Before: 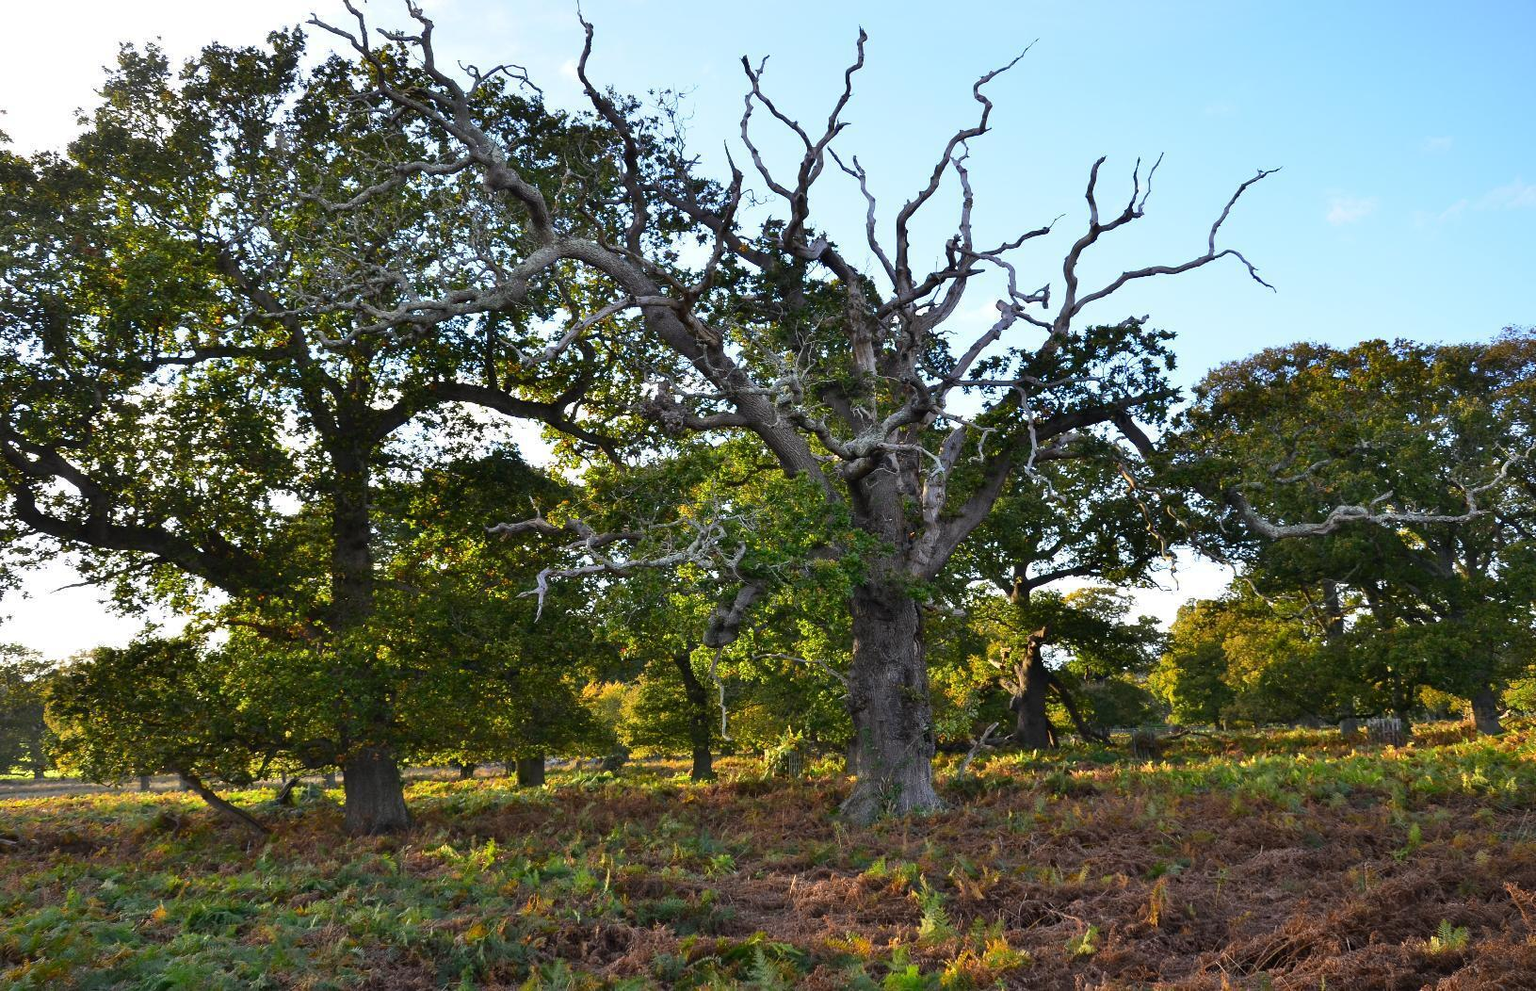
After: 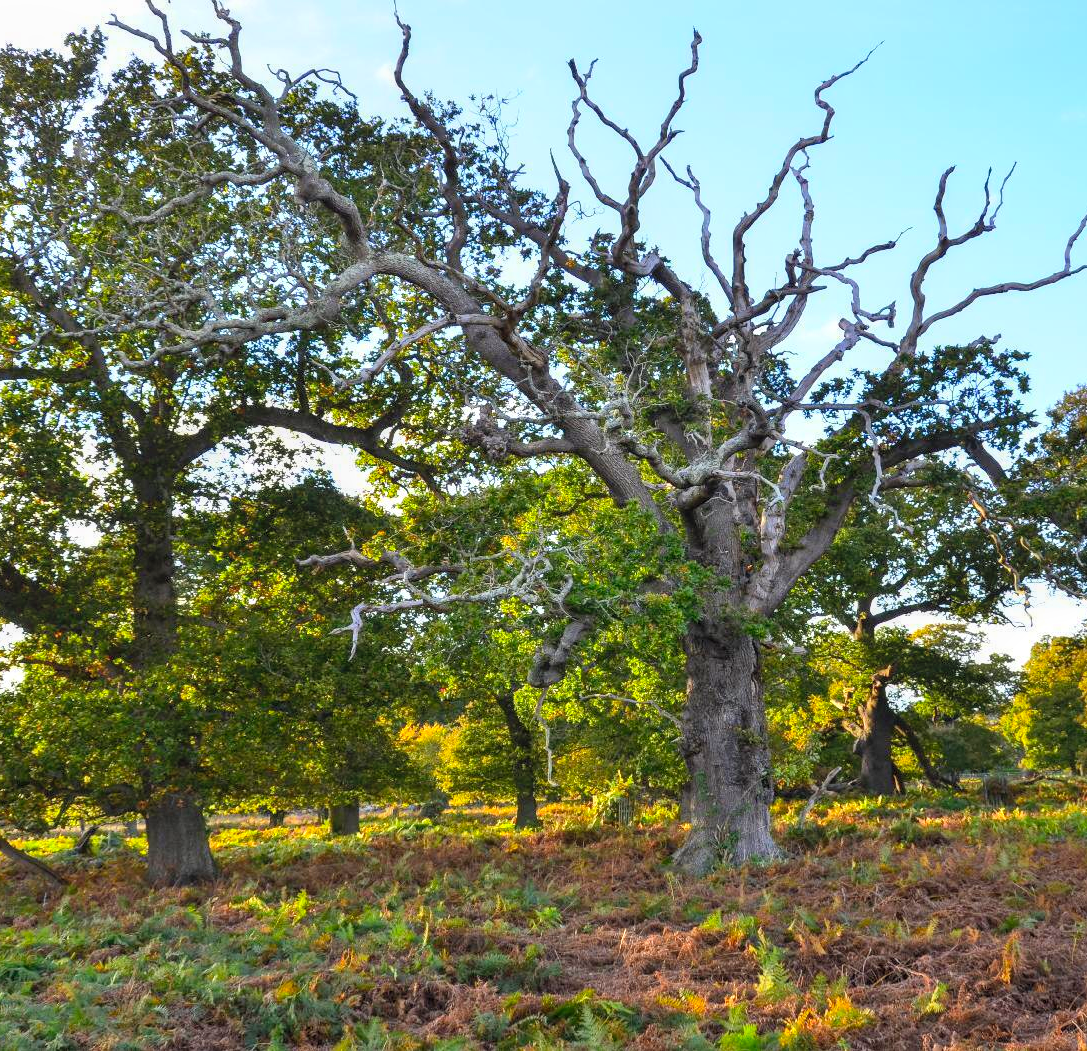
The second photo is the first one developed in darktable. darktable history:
exposure: compensate exposure bias true, compensate highlight preservation false
local contrast: on, module defaults
contrast brightness saturation: contrast 0.068, brightness 0.18, saturation 0.4
crop and rotate: left 13.449%, right 19.895%
